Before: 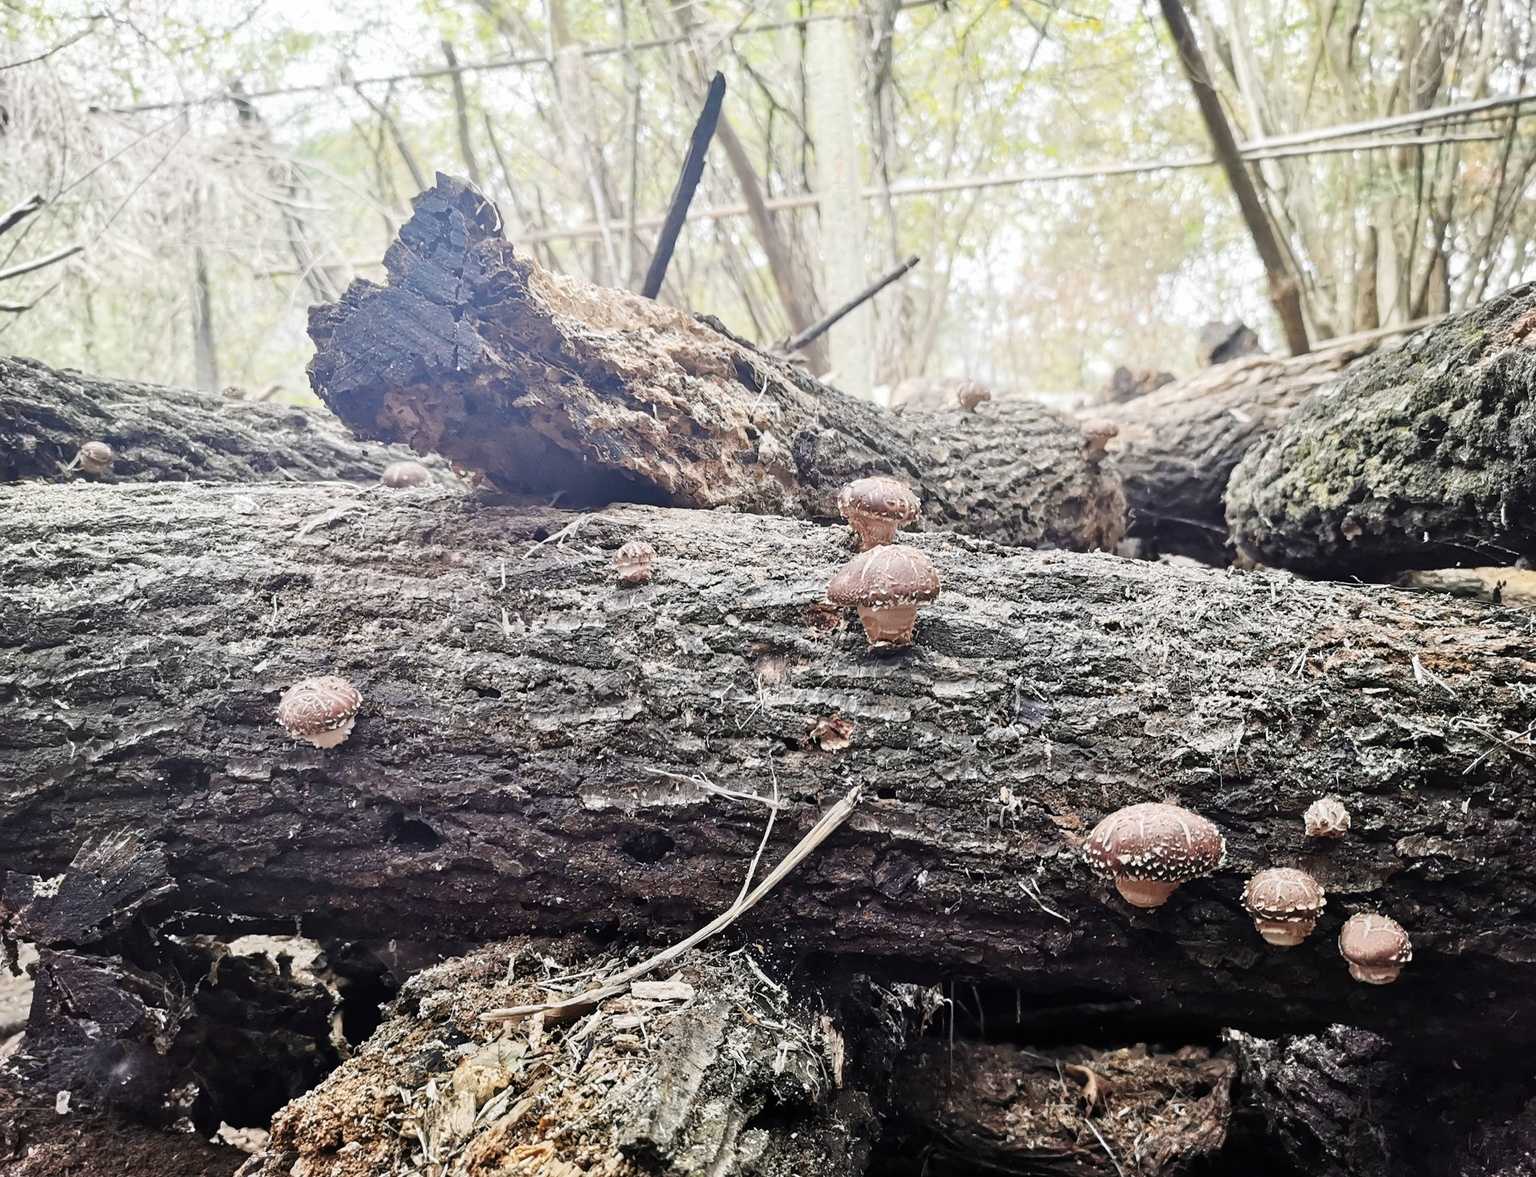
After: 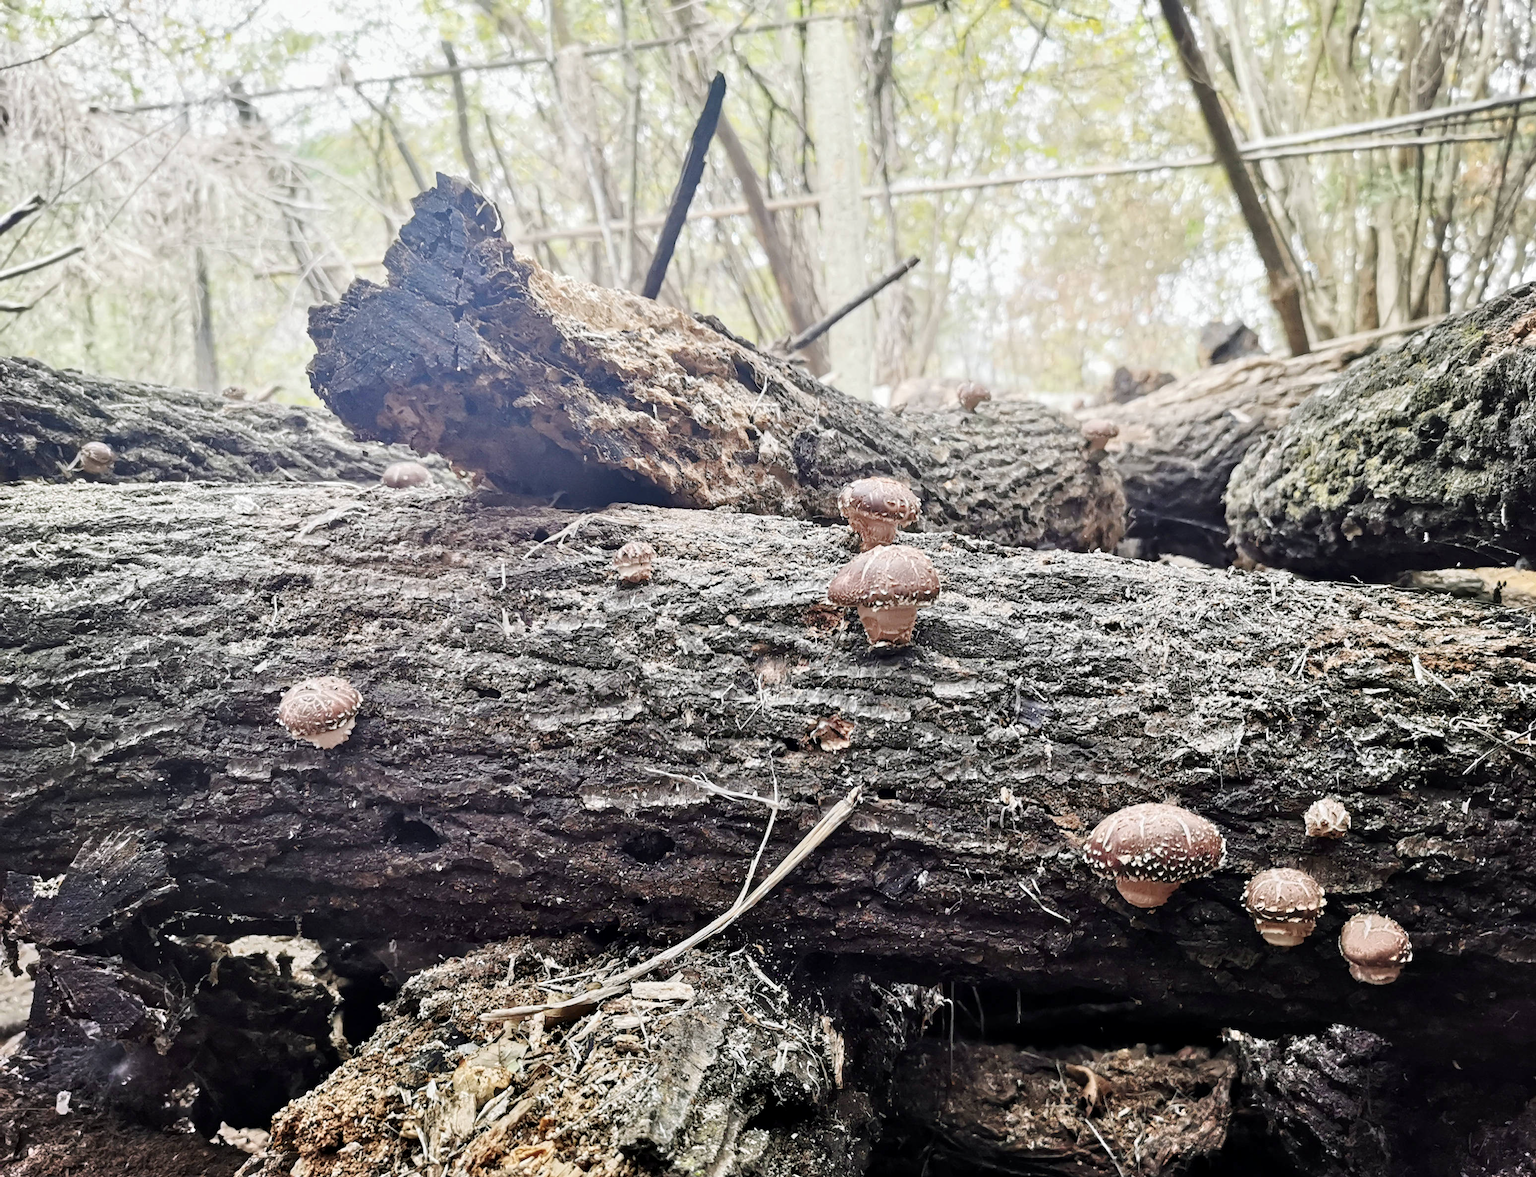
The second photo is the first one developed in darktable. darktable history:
contrast equalizer: octaves 7, y [[0.6 ×6], [0.55 ×6], [0 ×6], [0 ×6], [0 ×6]], mix 0.2
exposure: exposure -0.072 EV, compensate highlight preservation false
